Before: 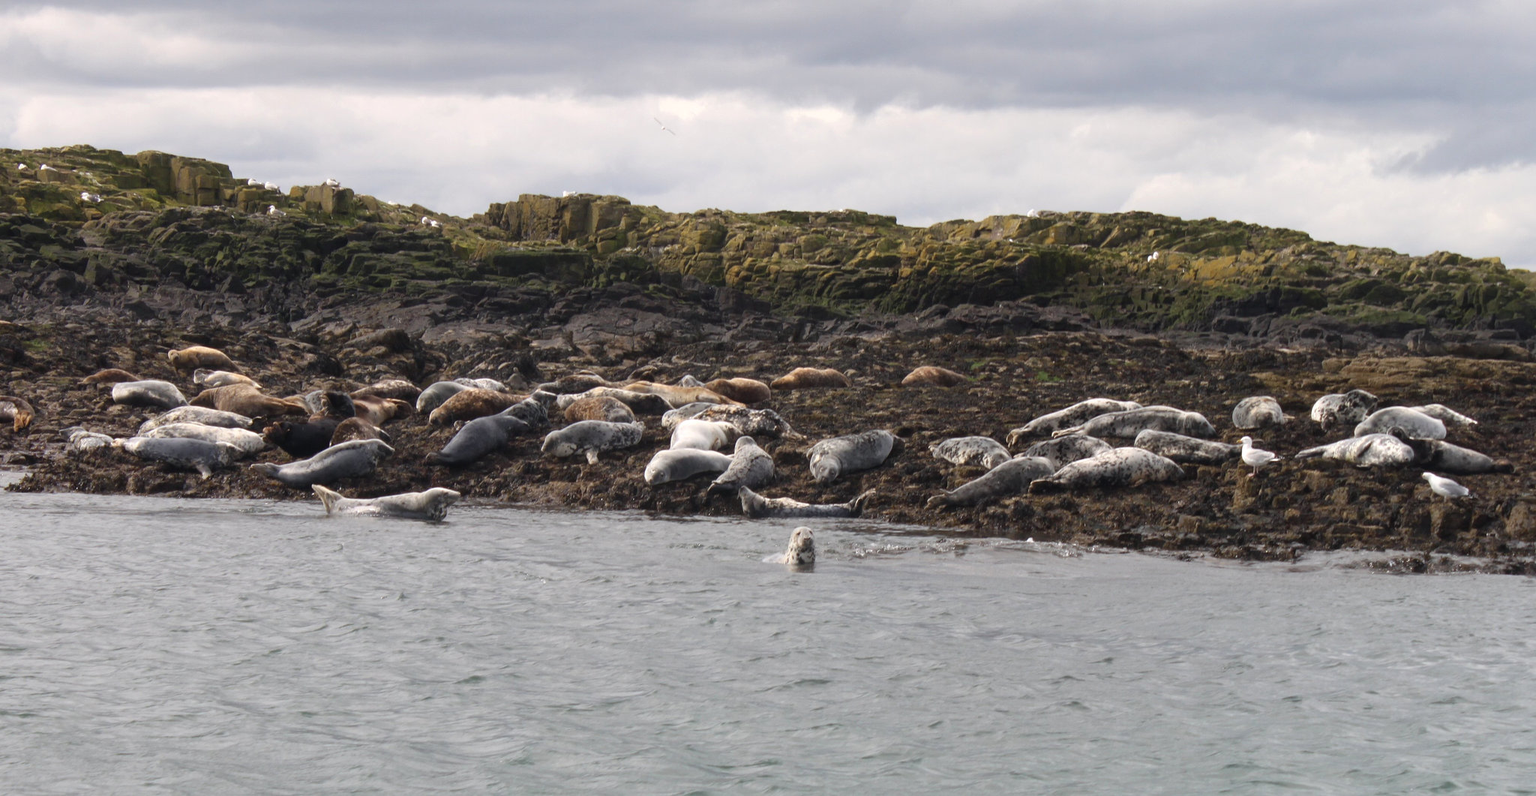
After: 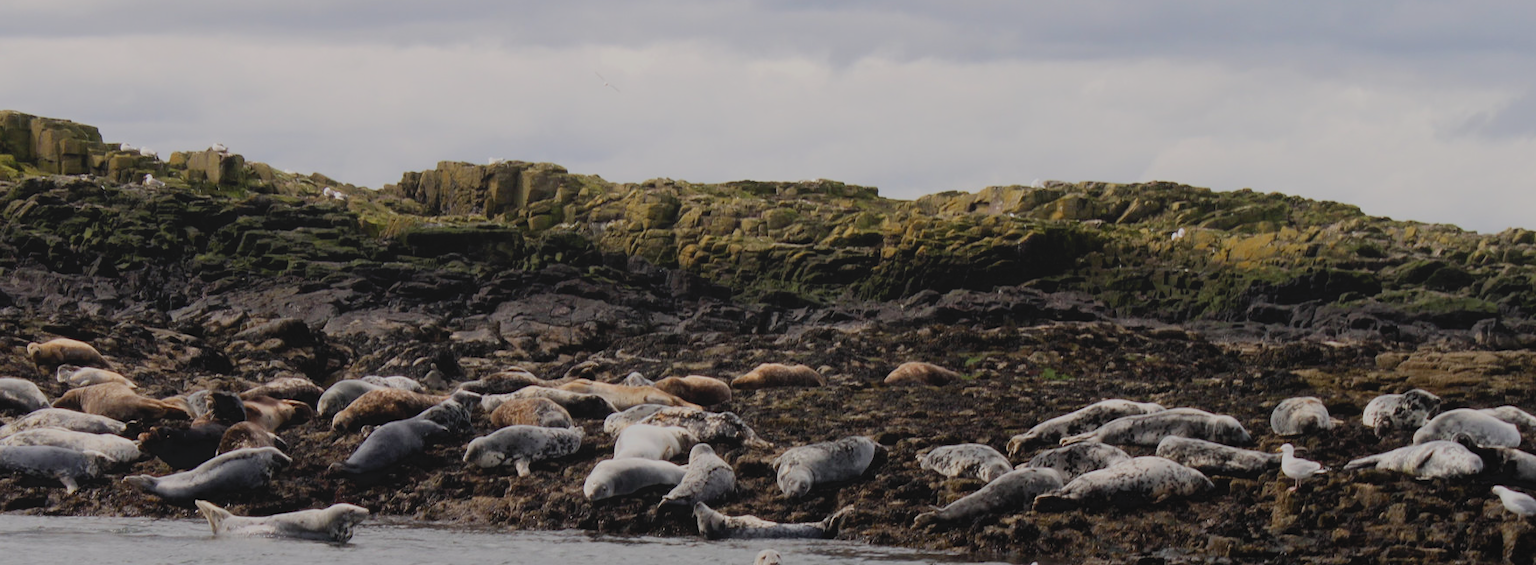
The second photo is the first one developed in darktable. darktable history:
exposure: black level correction 0.012, compensate exposure bias true, compensate highlight preservation false
local contrast: highlights 70%, shadows 64%, detail 81%, midtone range 0.327
crop and rotate: left 9.452%, top 7.106%, right 4.921%, bottom 32.023%
filmic rgb: black relative exposure -7.65 EV, white relative exposure 4.56 EV, hardness 3.61, color science v5 (2021), contrast in shadows safe, contrast in highlights safe
